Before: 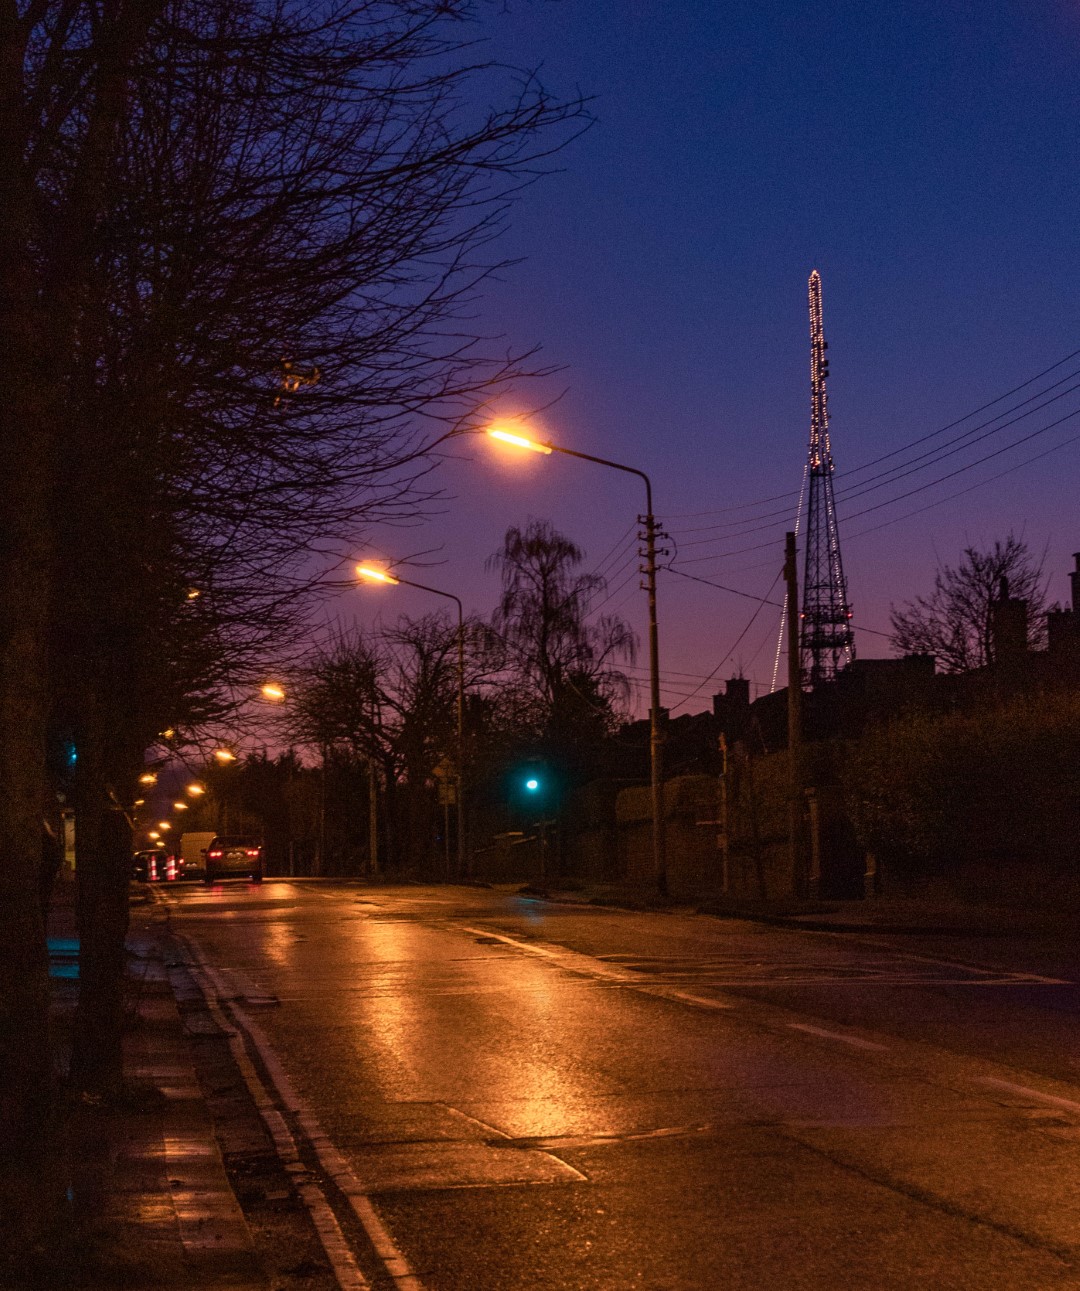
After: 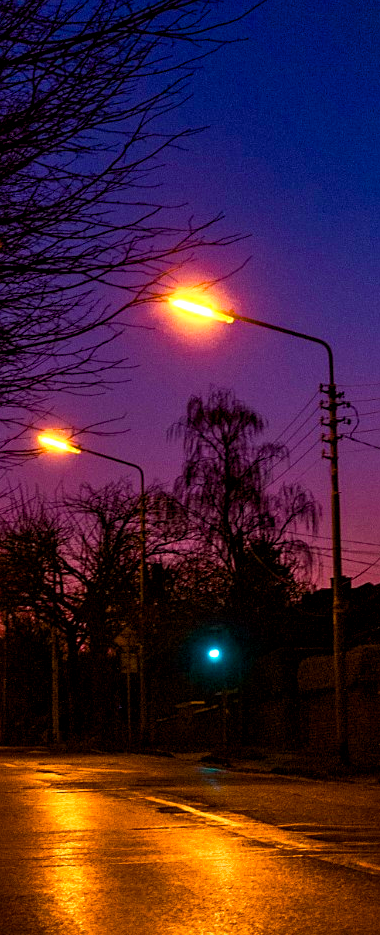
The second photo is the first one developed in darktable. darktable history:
crop and rotate: left 29.476%, top 10.214%, right 35.32%, bottom 17.333%
color balance rgb: global offset › luminance -0.37%, perceptual saturation grading › highlights -17.77%, perceptual saturation grading › mid-tones 33.1%, perceptual saturation grading › shadows 50.52%, perceptual brilliance grading › highlights 20%, perceptual brilliance grading › mid-tones 20%, perceptual brilliance grading › shadows -20%, global vibrance 50%
sharpen: amount 0.2
